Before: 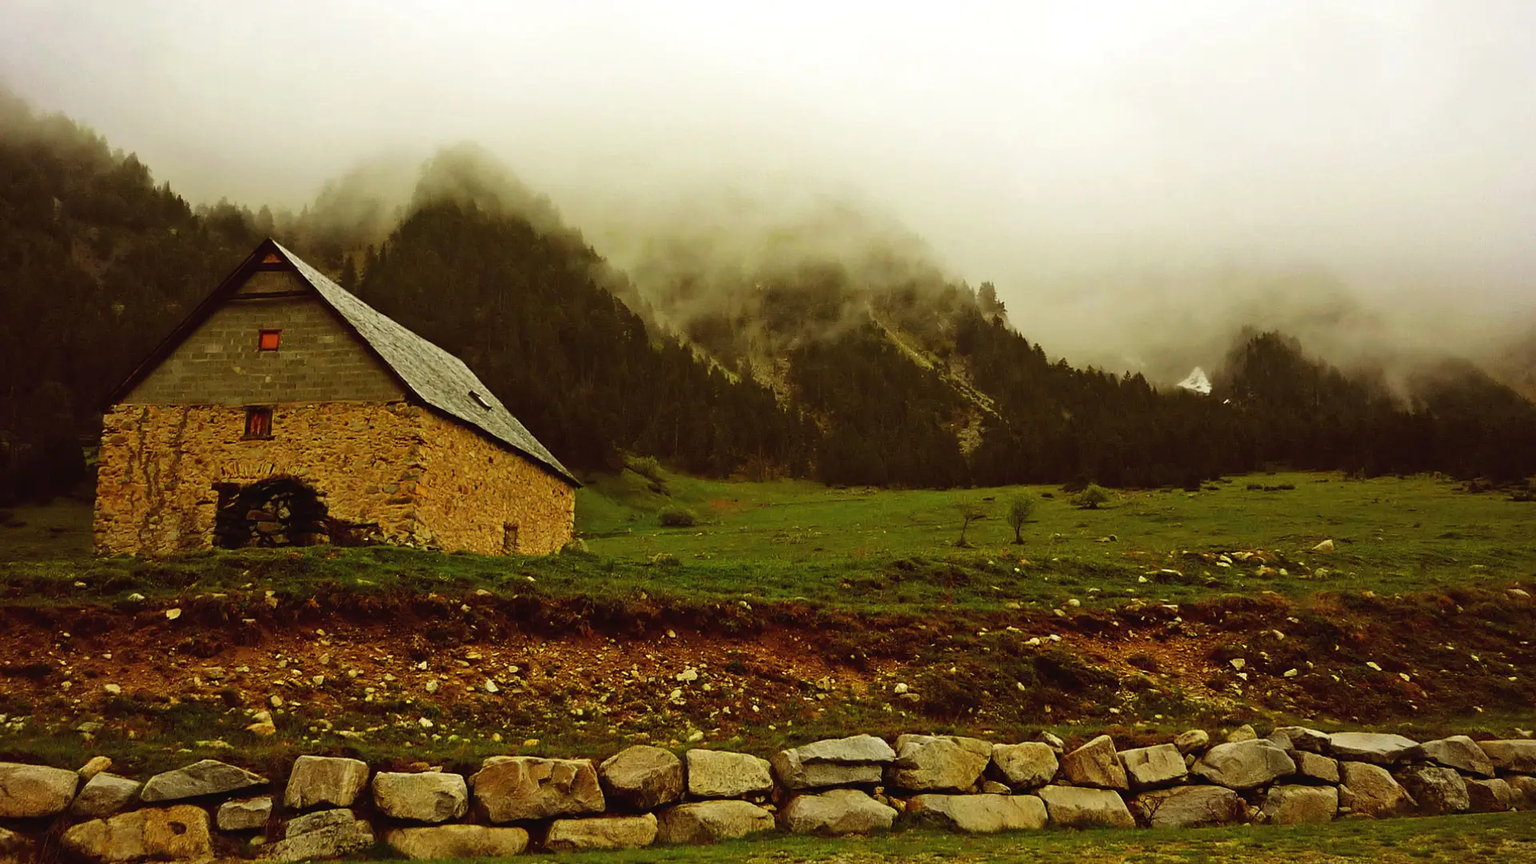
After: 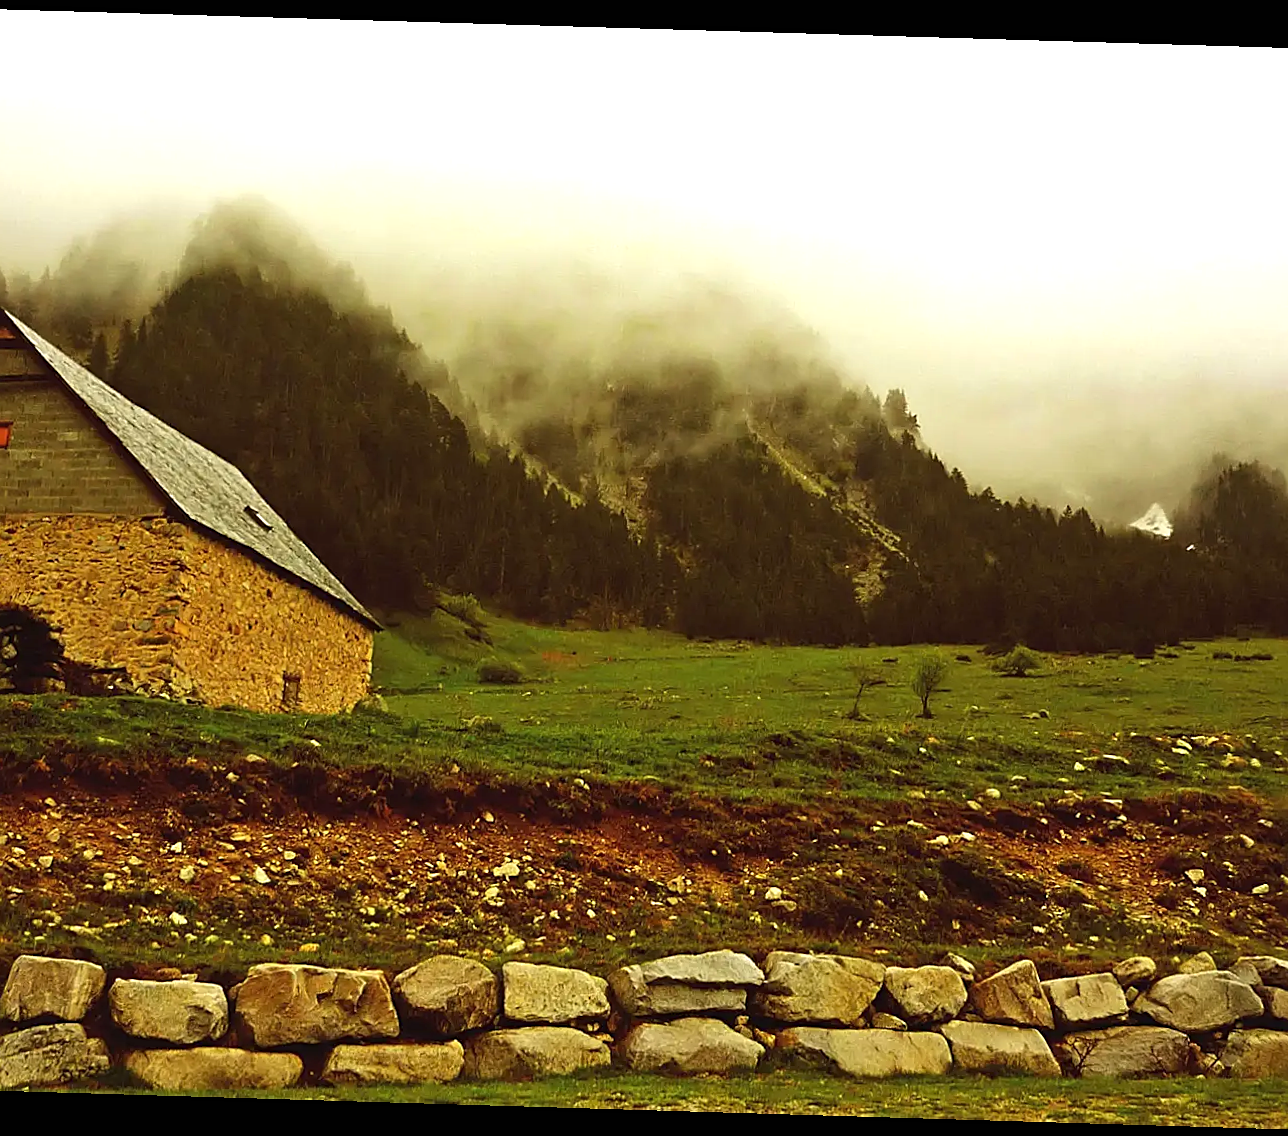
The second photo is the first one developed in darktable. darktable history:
crop and rotate: left 18.442%, right 15.508%
white balance: emerald 1
exposure: black level correction 0, exposure 0.5 EV, compensate highlight preservation false
rotate and perspective: rotation 1.72°, automatic cropping off
sharpen: on, module defaults
